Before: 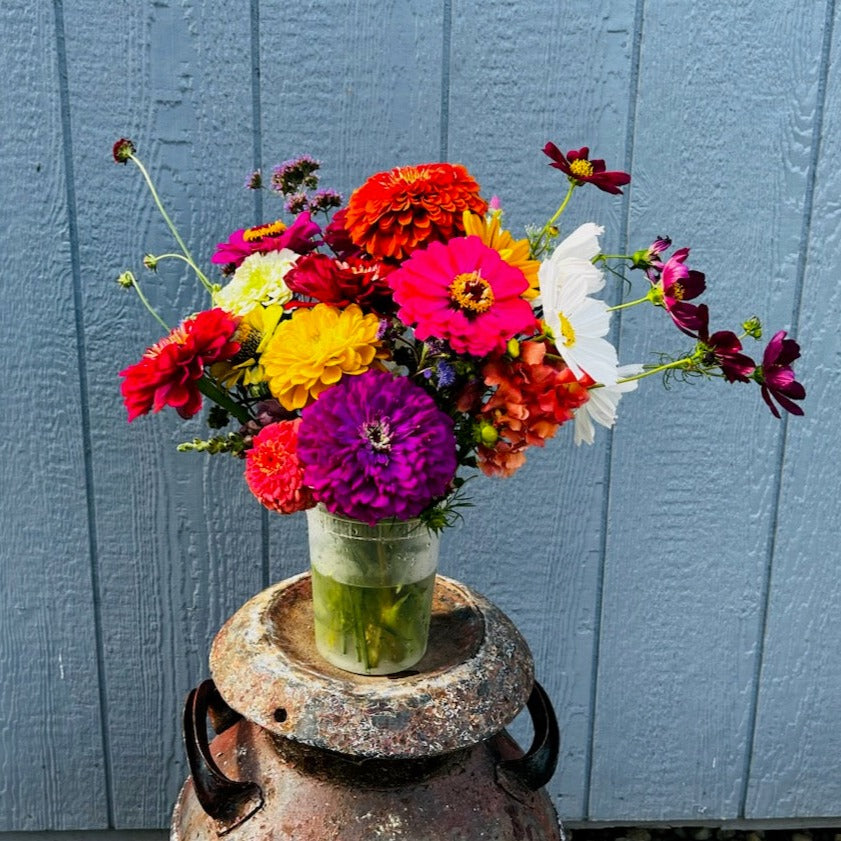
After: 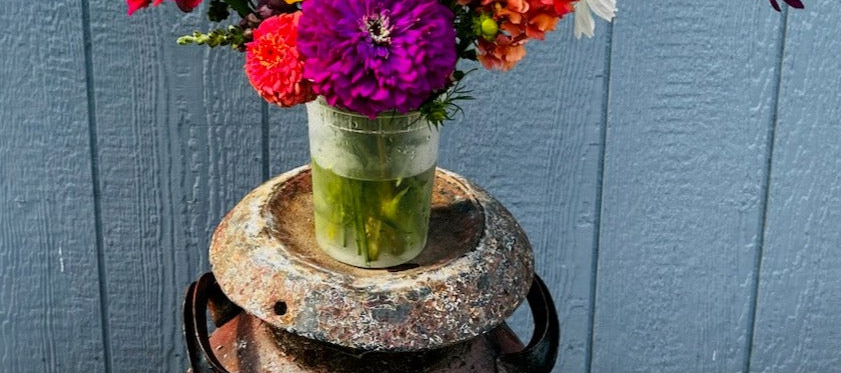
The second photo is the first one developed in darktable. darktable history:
crop and rotate: top 48.409%, bottom 7.204%
